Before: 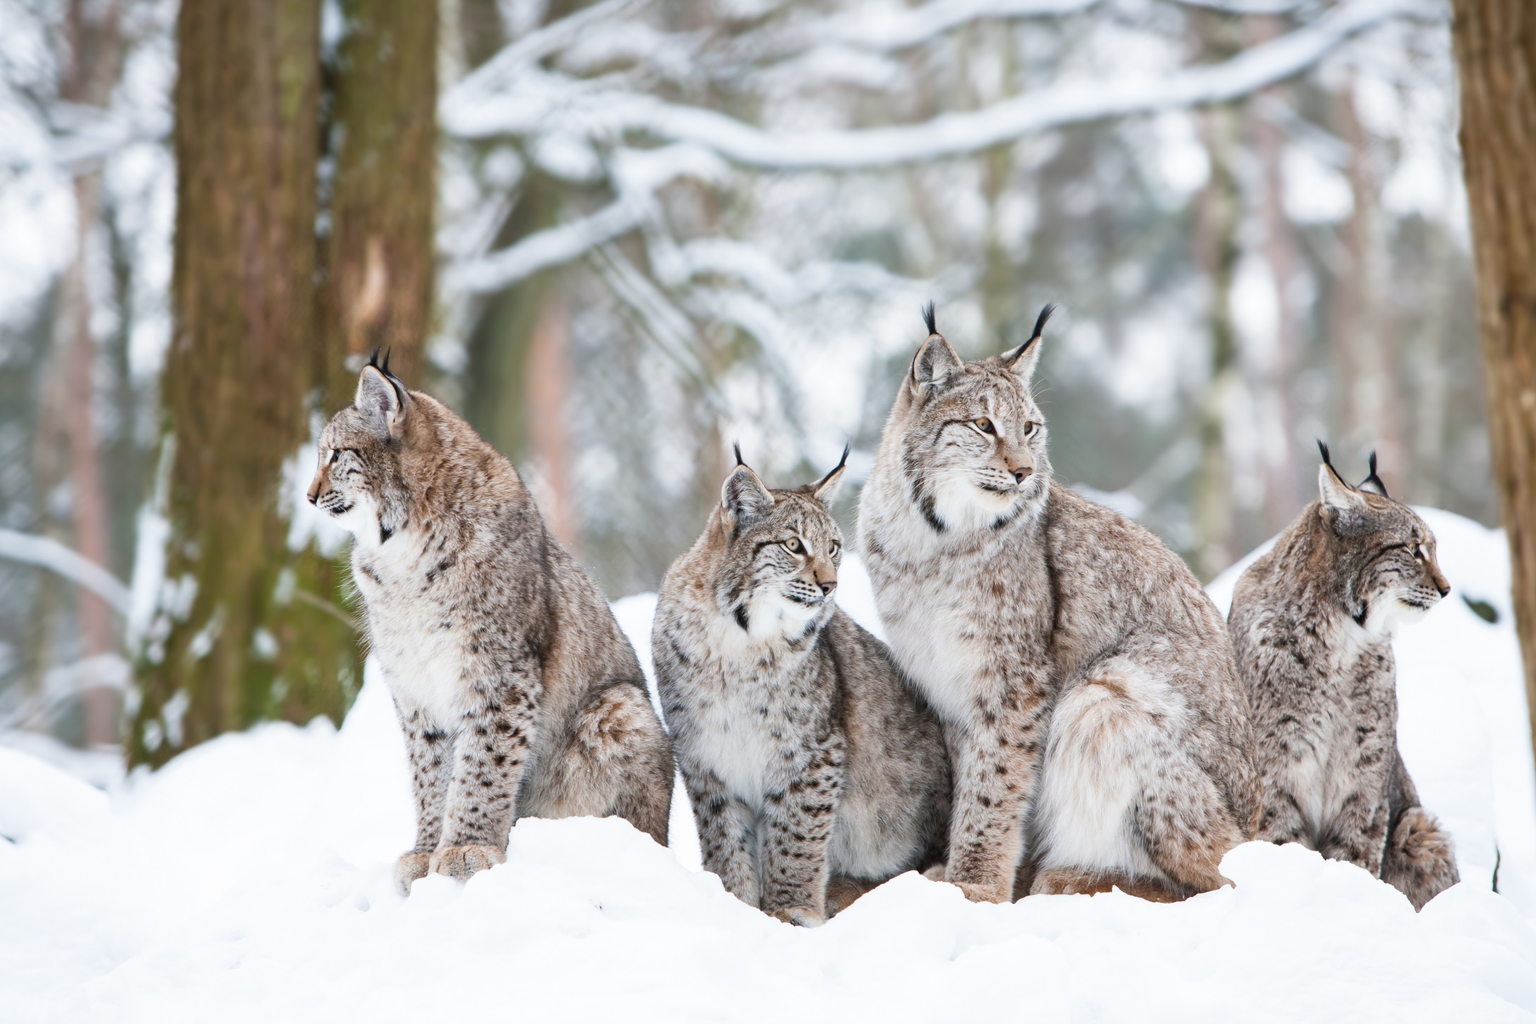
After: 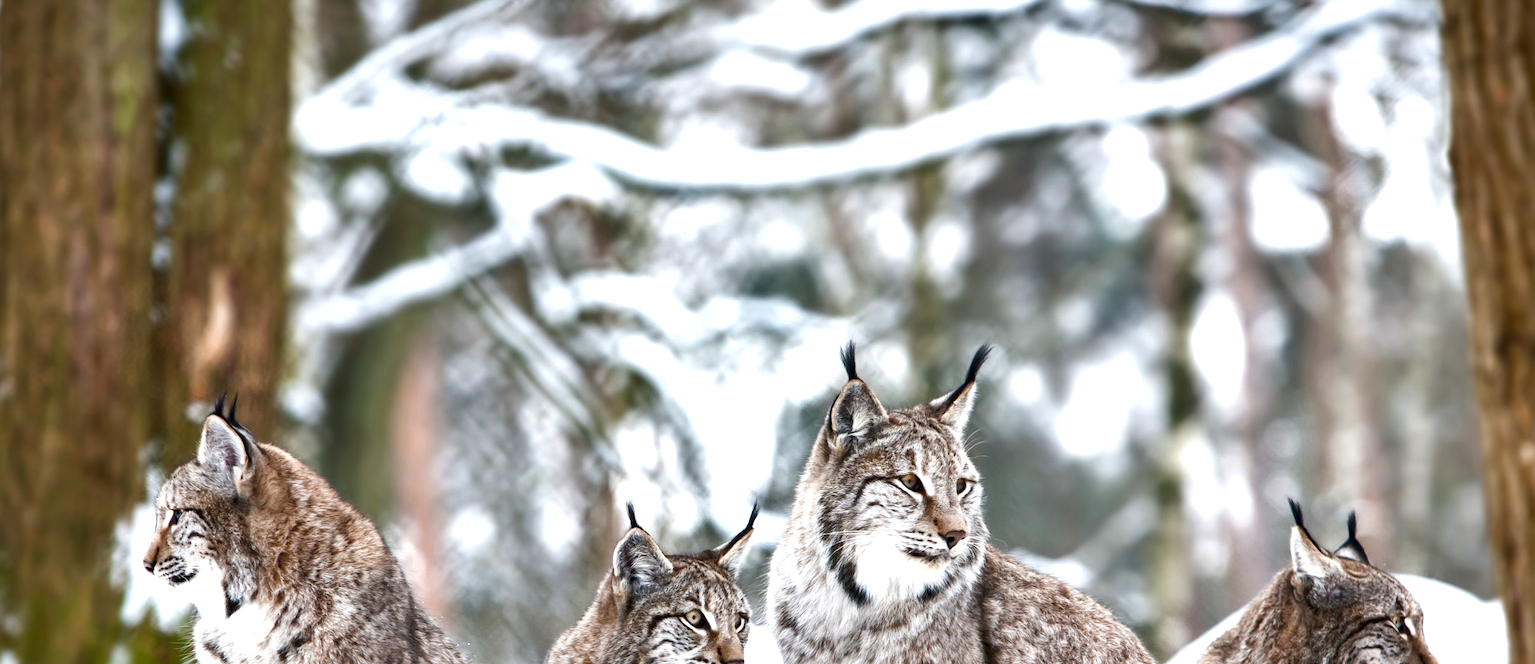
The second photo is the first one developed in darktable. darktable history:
crop and rotate: left 11.812%, bottom 42.776%
local contrast: highlights 100%, shadows 100%, detail 120%, midtone range 0.2
shadows and highlights: shadows 53, soften with gaussian
contrast brightness saturation: brightness -0.2, saturation 0.08
exposure: black level correction 0.001, exposure 0.5 EV, compensate exposure bias true, compensate highlight preservation false
